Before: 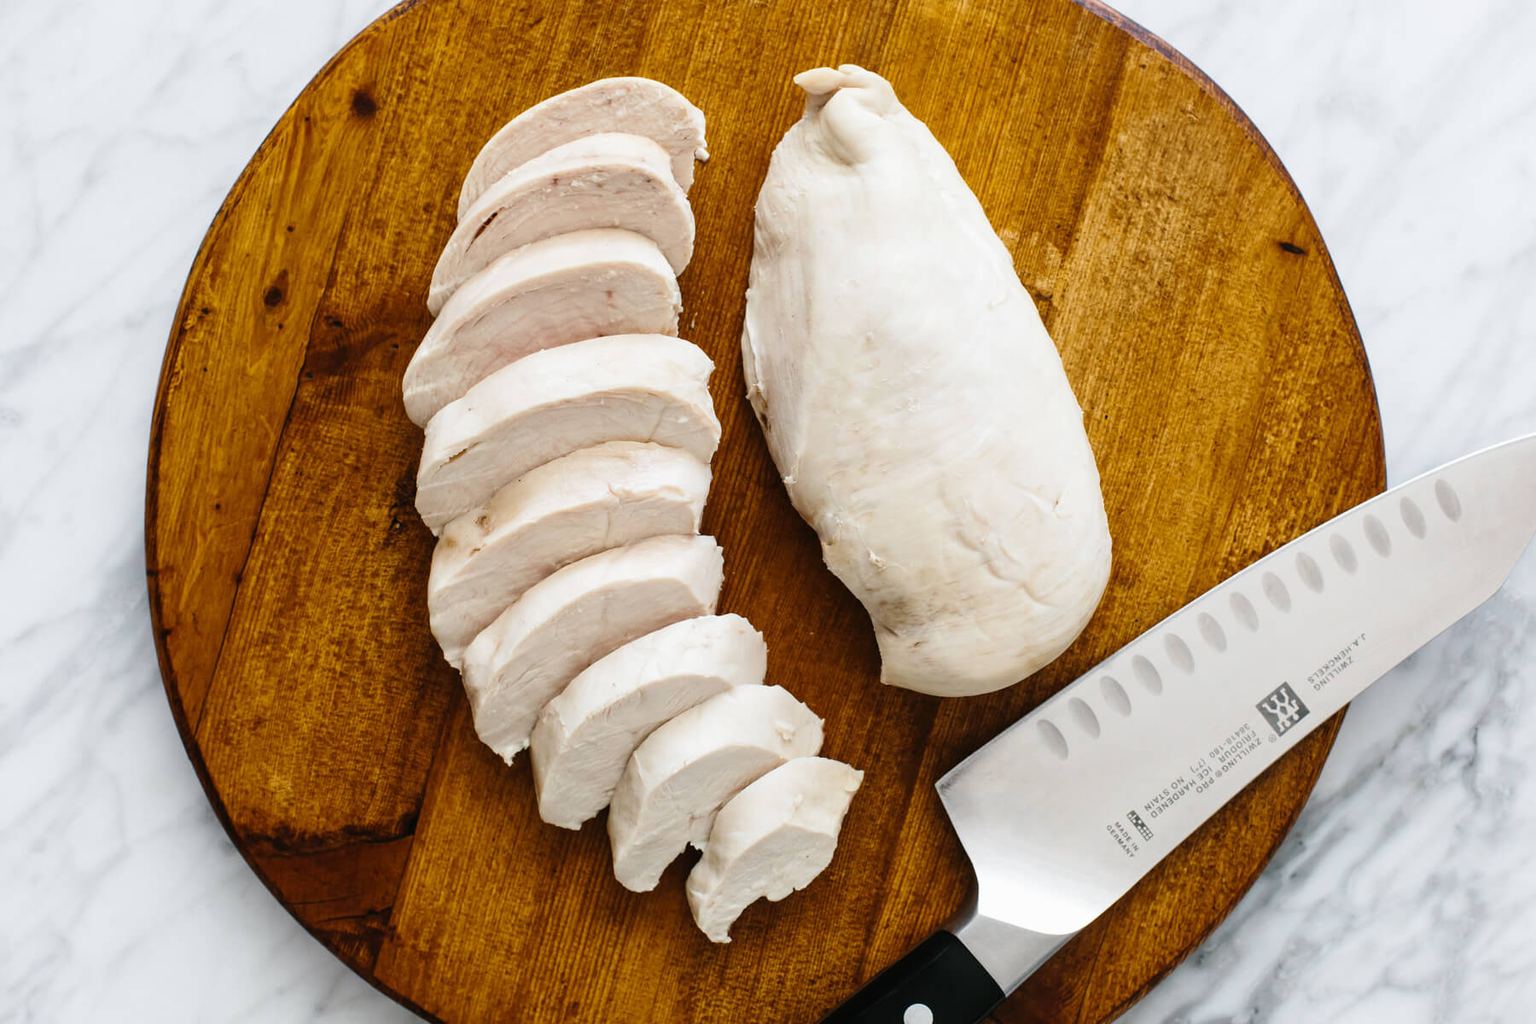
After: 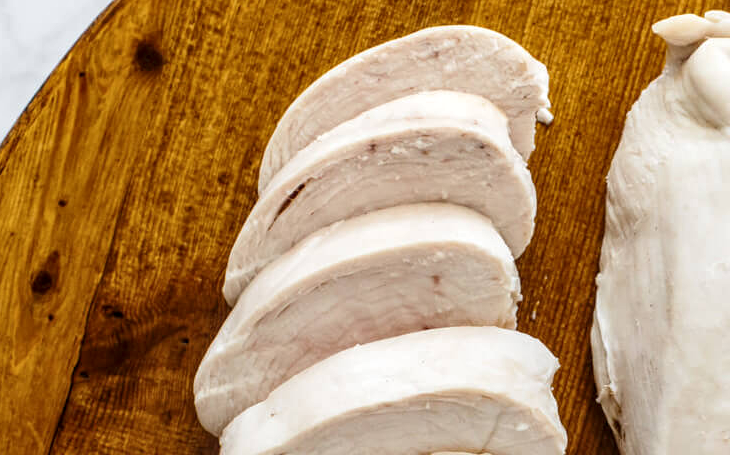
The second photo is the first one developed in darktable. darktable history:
crop: left 15.452%, top 5.459%, right 43.956%, bottom 56.62%
local contrast: detail 130%
